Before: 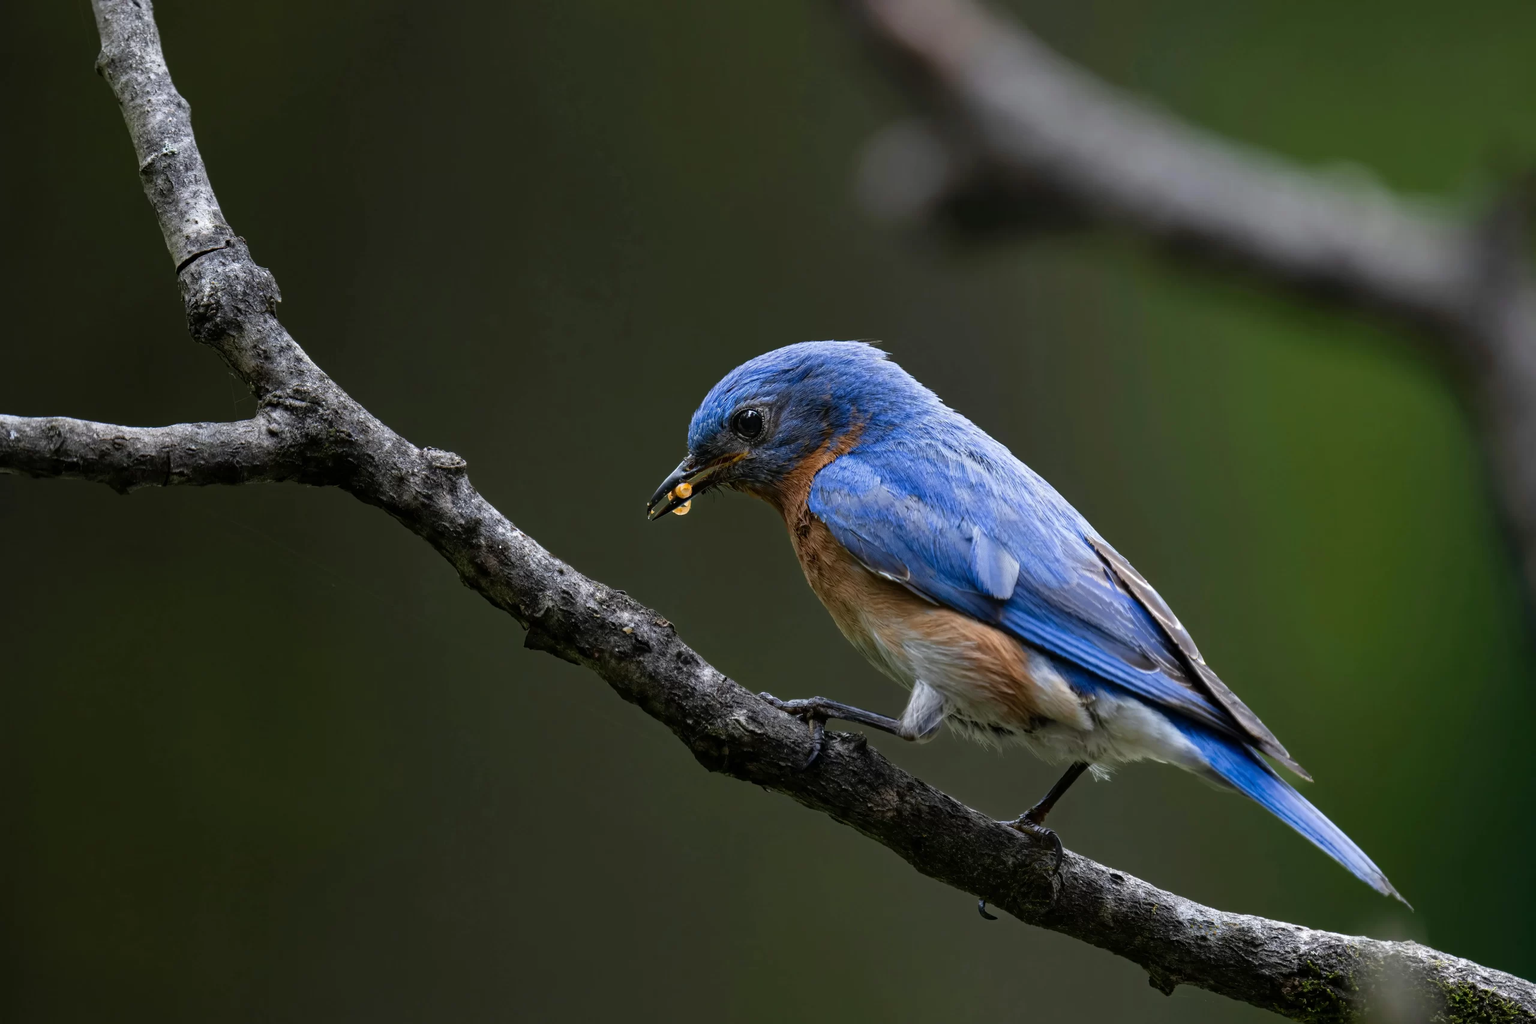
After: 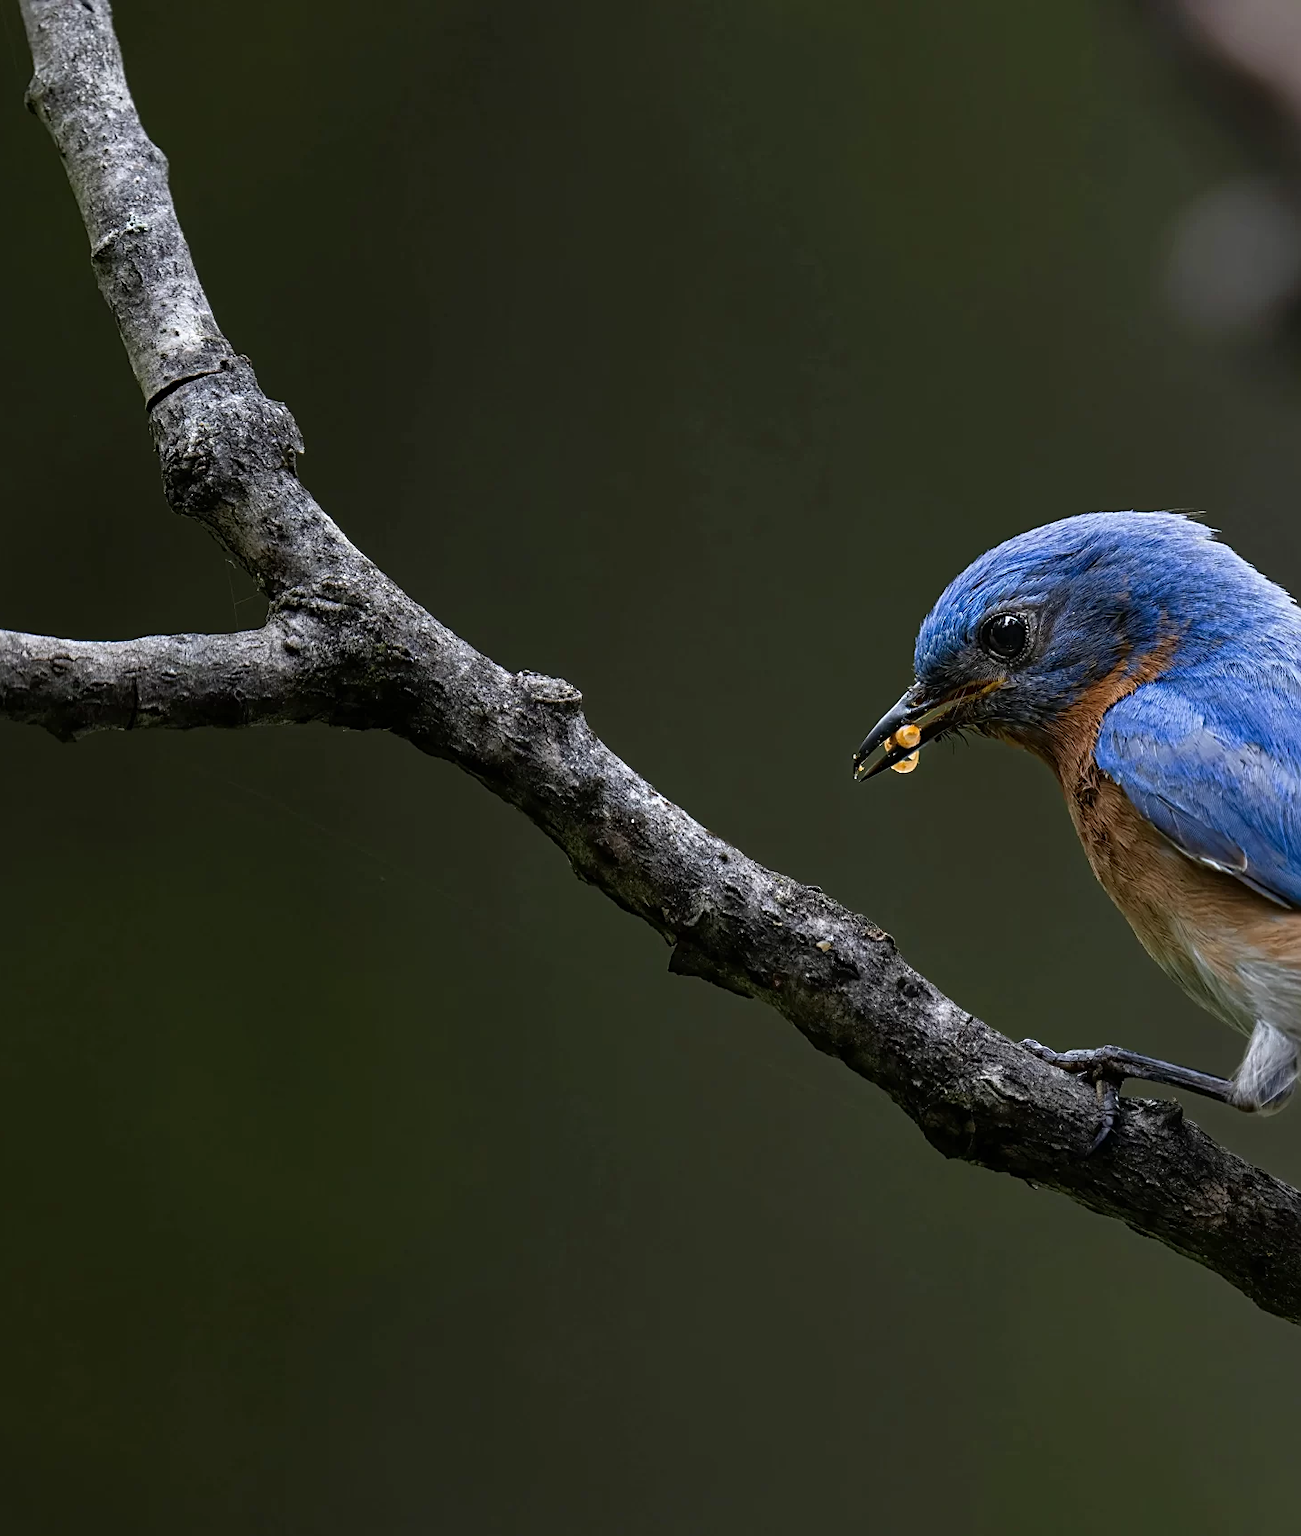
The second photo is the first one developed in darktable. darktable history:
sharpen: on, module defaults
crop: left 5.122%, right 38.384%
